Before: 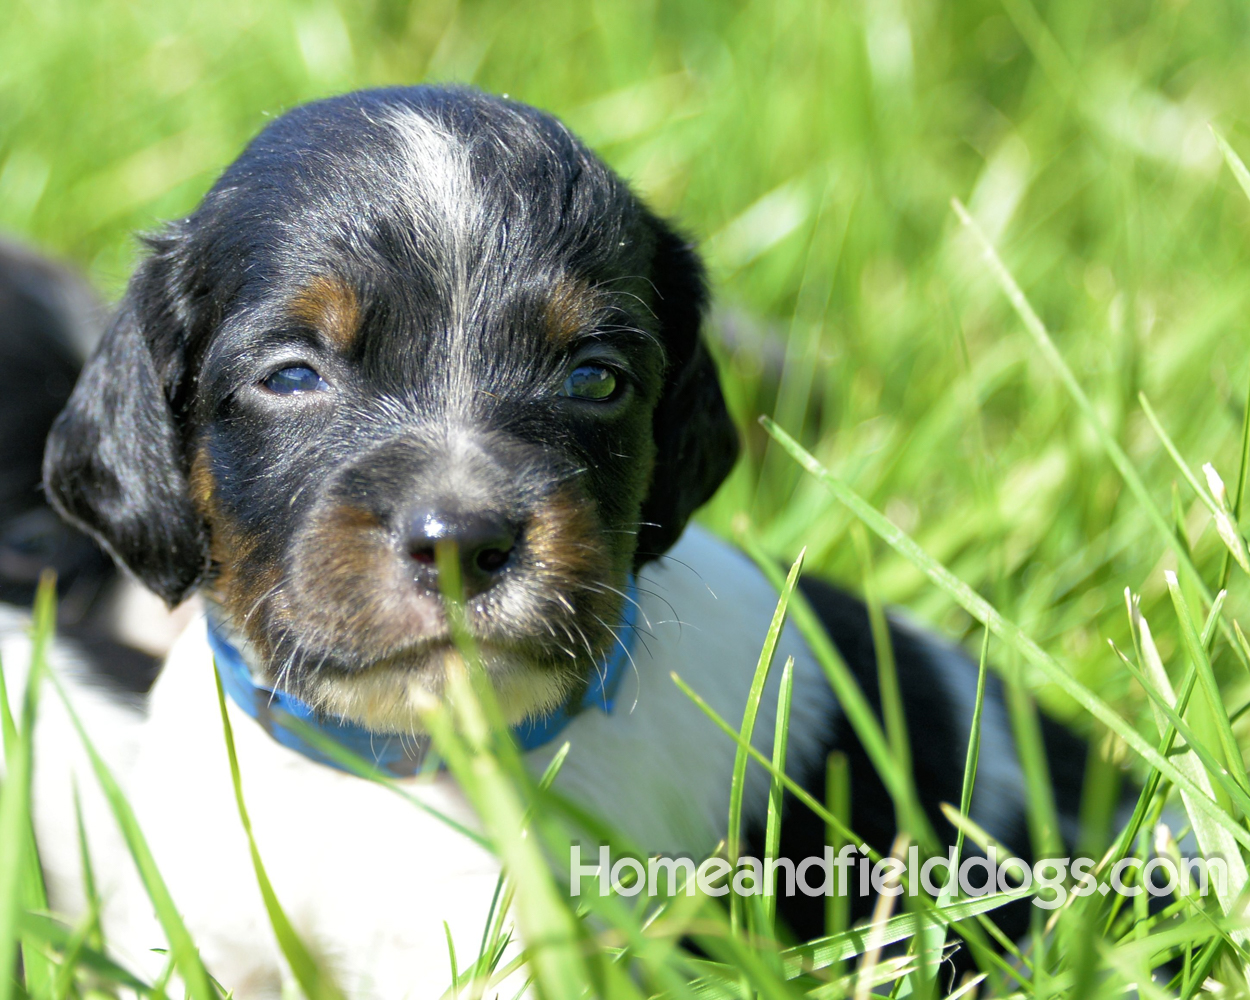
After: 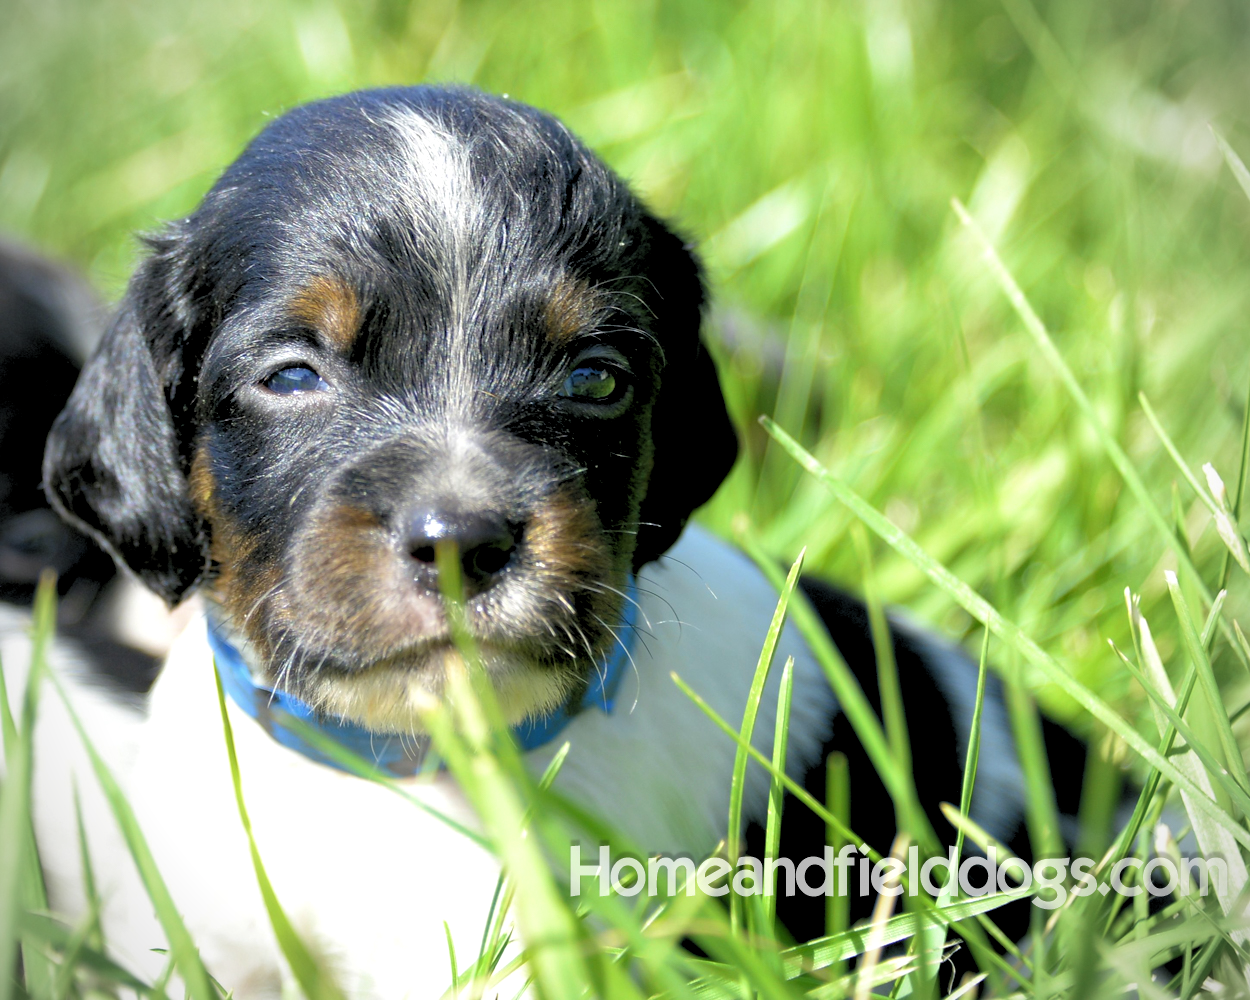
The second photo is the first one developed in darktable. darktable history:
vignetting: on, module defaults
rgb levels: levels [[0.013, 0.434, 0.89], [0, 0.5, 1], [0, 0.5, 1]]
